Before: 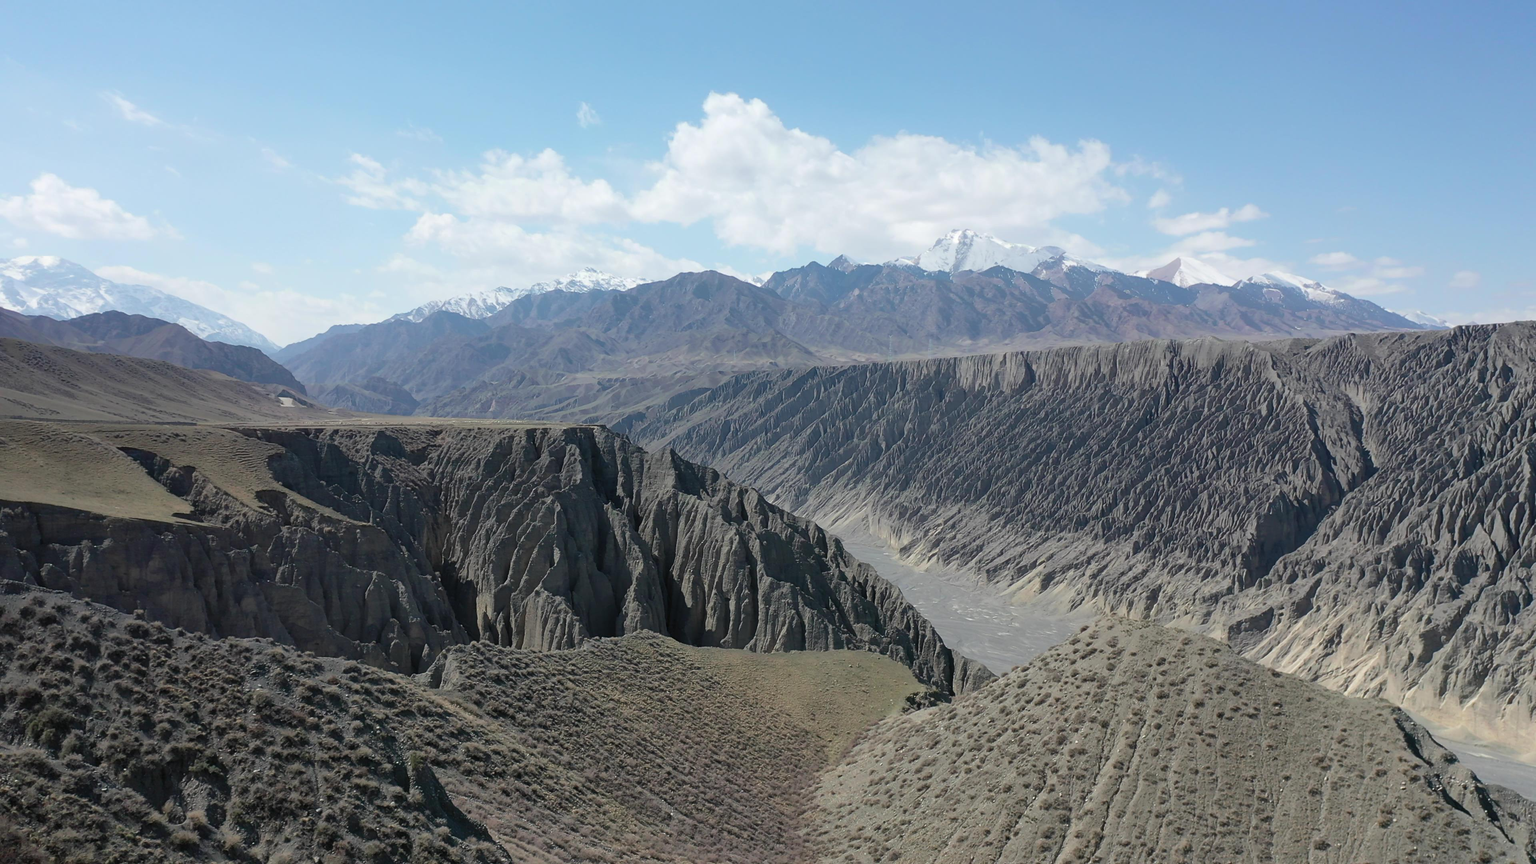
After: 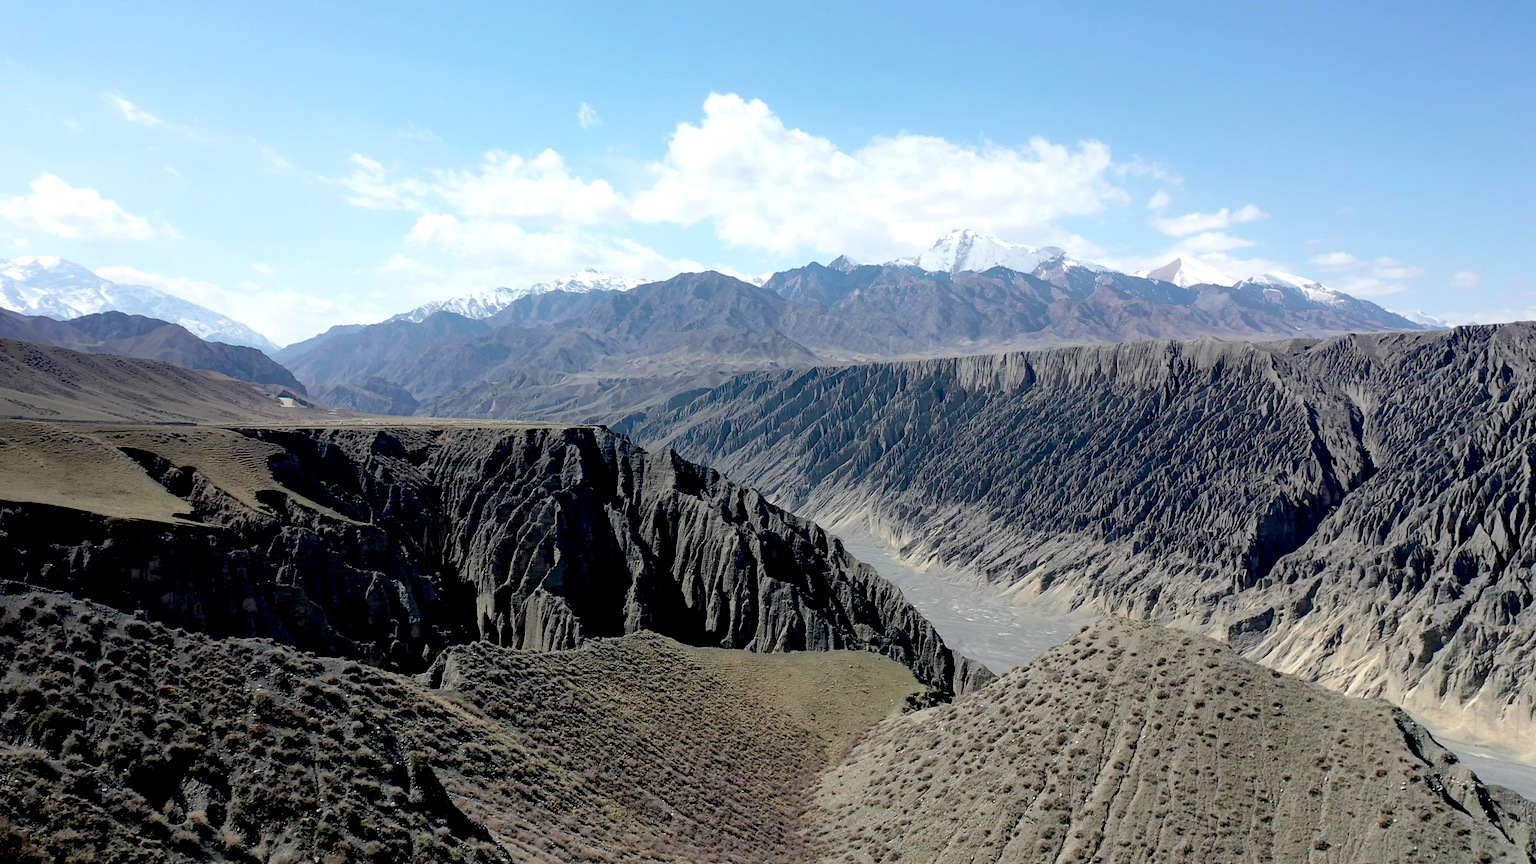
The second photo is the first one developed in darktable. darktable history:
exposure: black level correction 0.032, exposure 0.335 EV, compensate highlight preservation false
